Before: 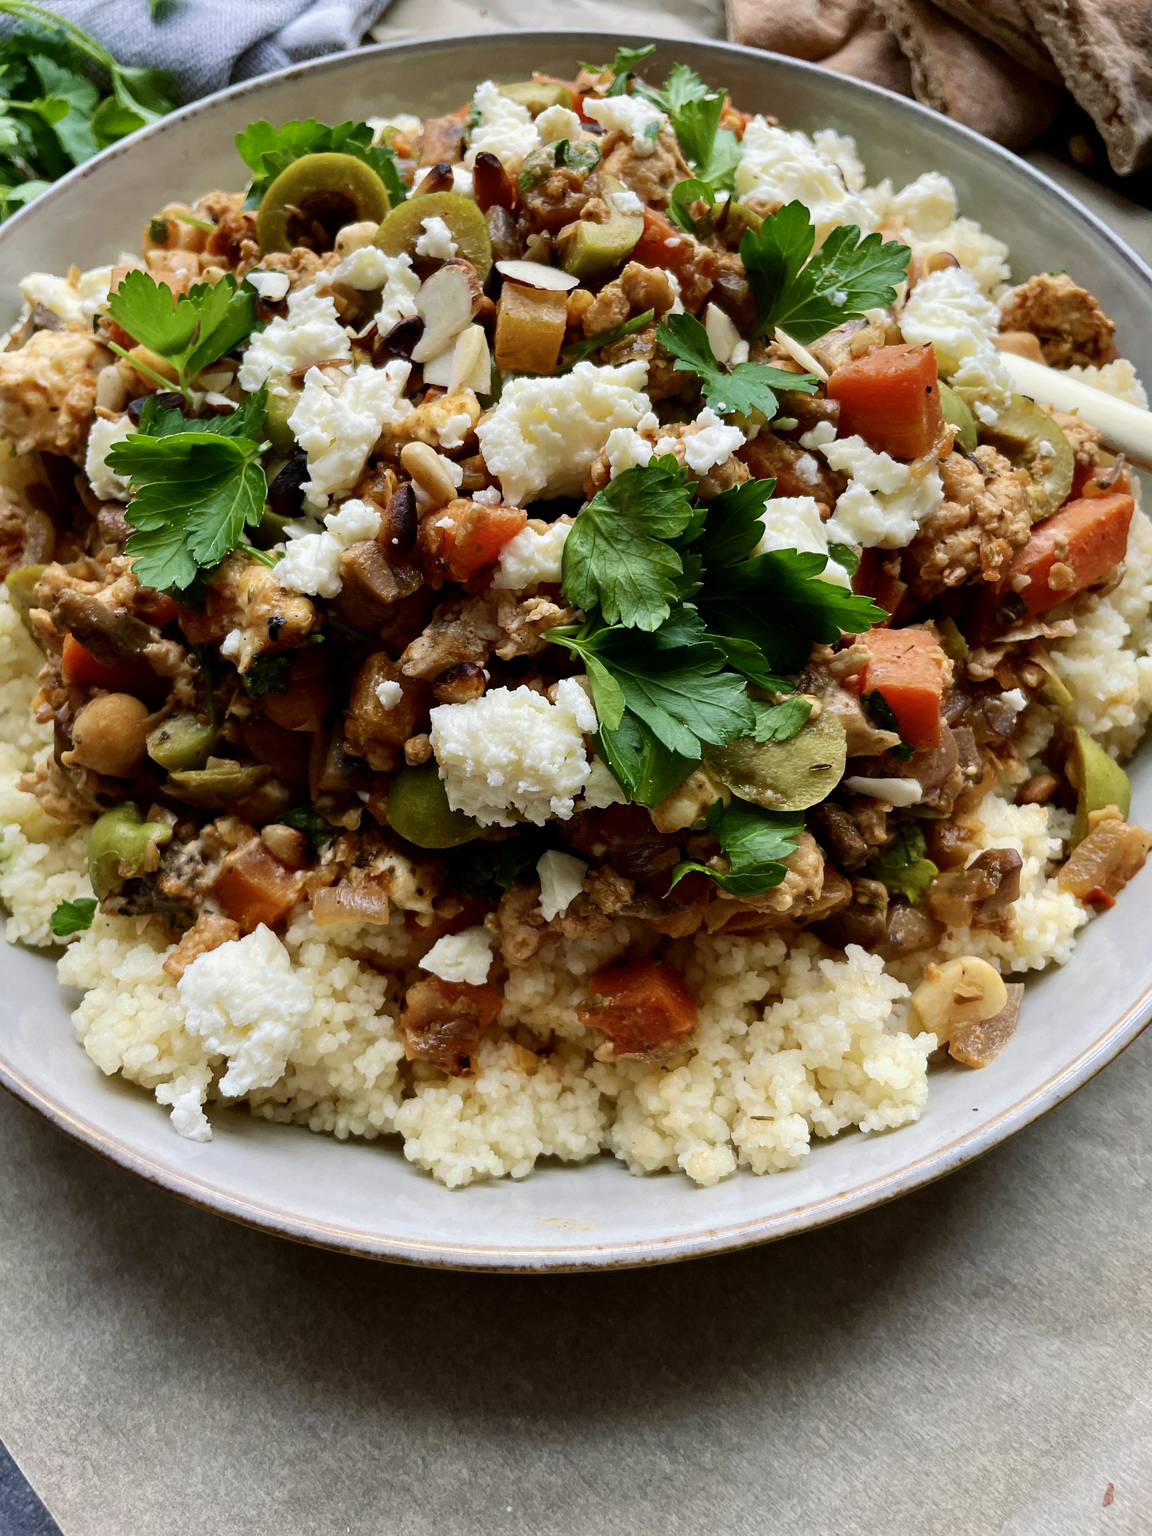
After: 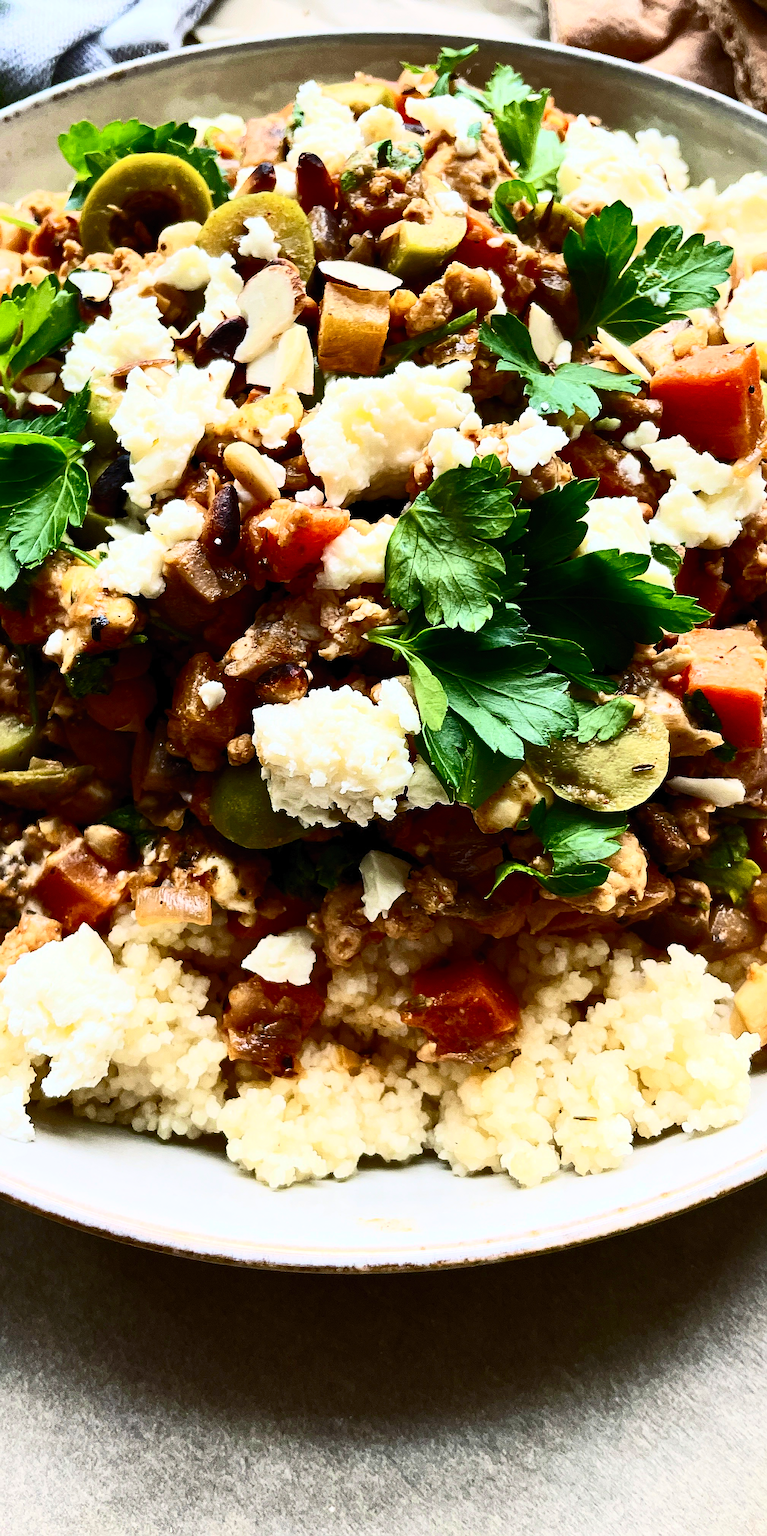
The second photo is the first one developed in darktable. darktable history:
contrast brightness saturation: contrast 0.62, brightness 0.34, saturation 0.14
crop: left 15.419%, right 17.914%
sharpen: on, module defaults
